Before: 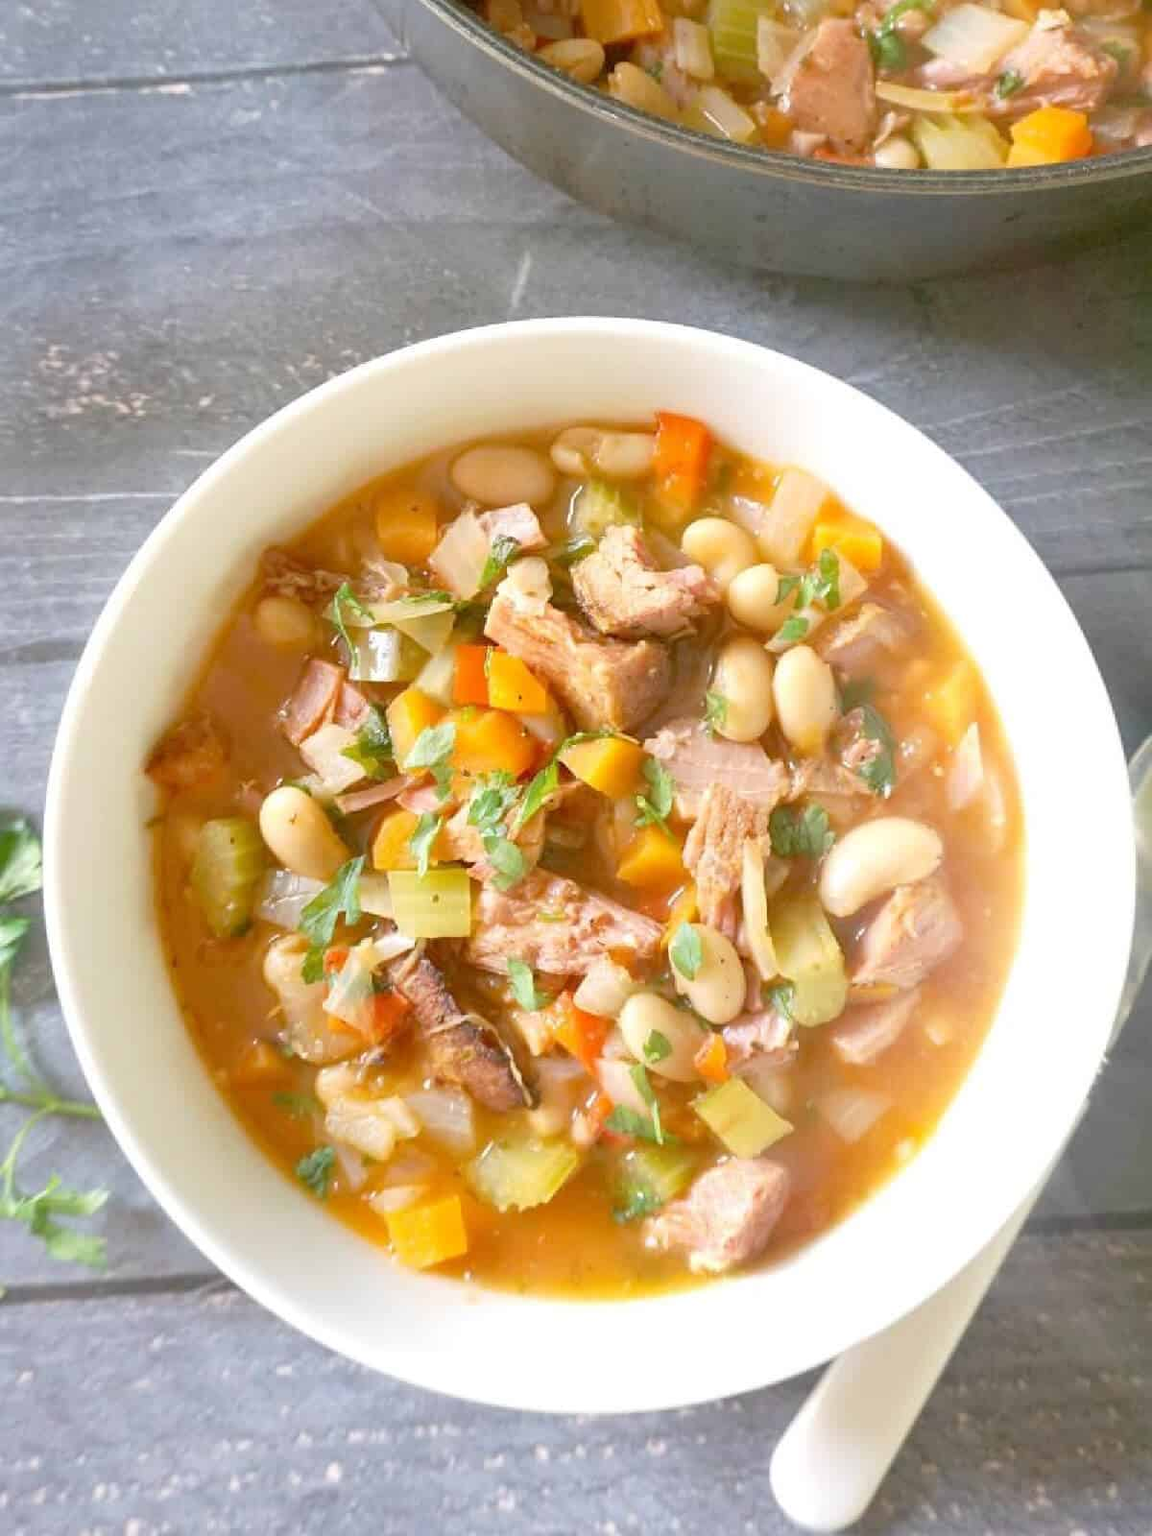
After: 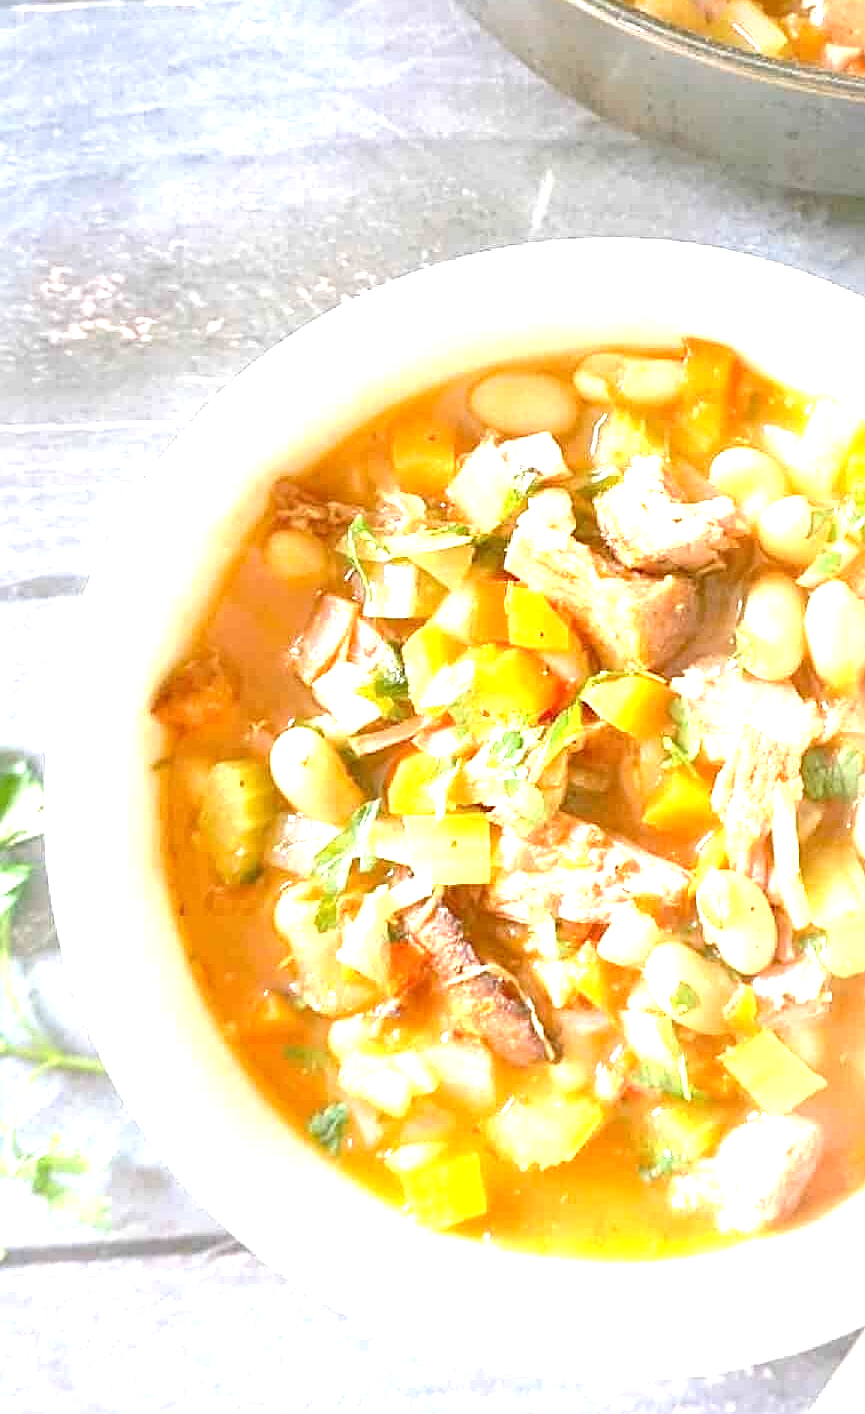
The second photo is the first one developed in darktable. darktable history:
exposure: black level correction 0.001, exposure 1.323 EV, compensate highlight preservation false
sharpen: on, module defaults
crop: top 5.812%, right 27.904%, bottom 5.792%
